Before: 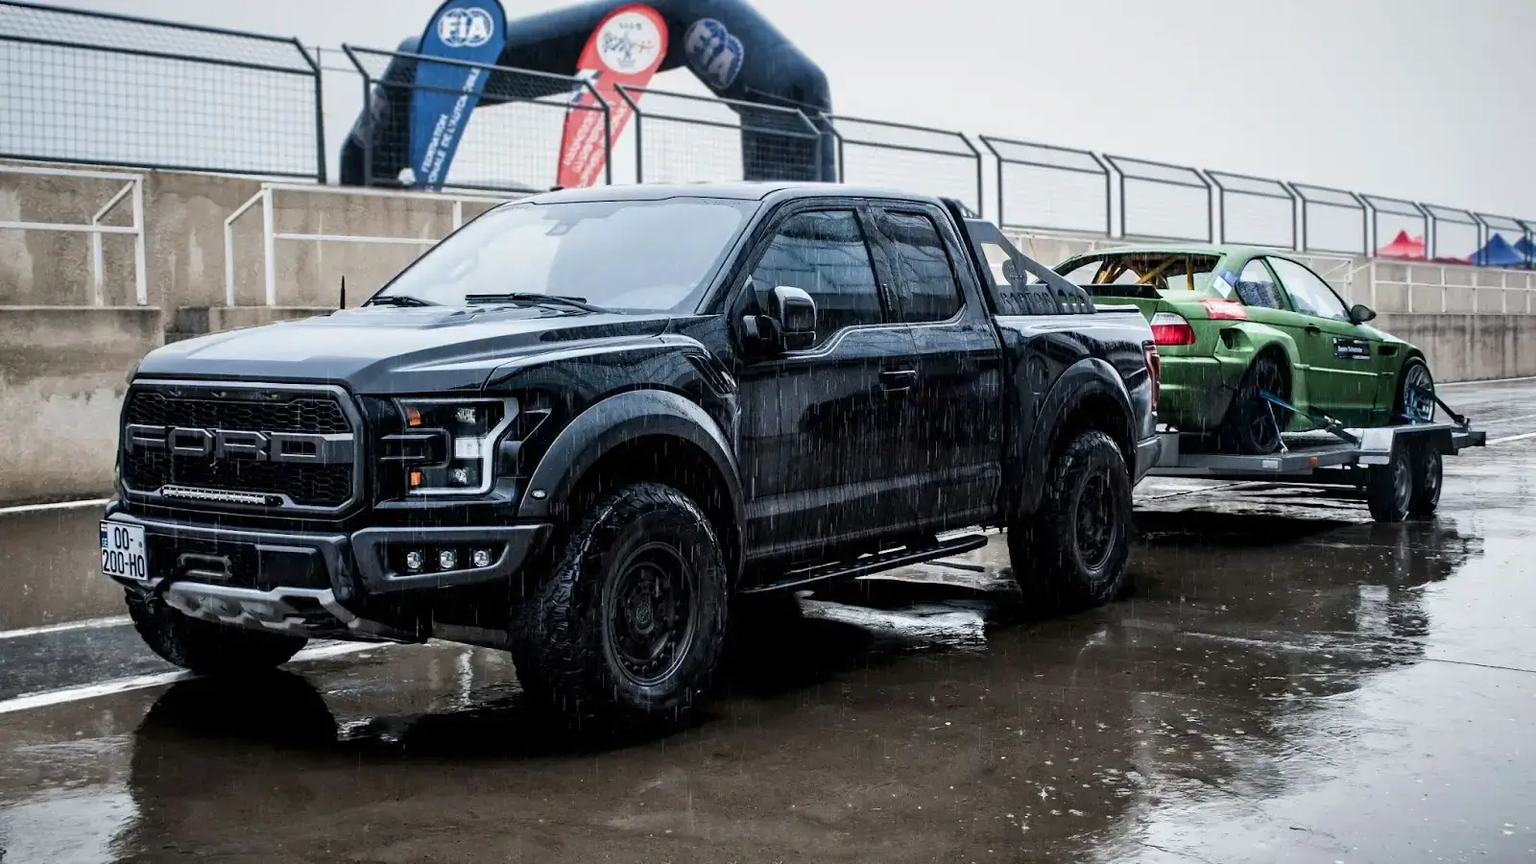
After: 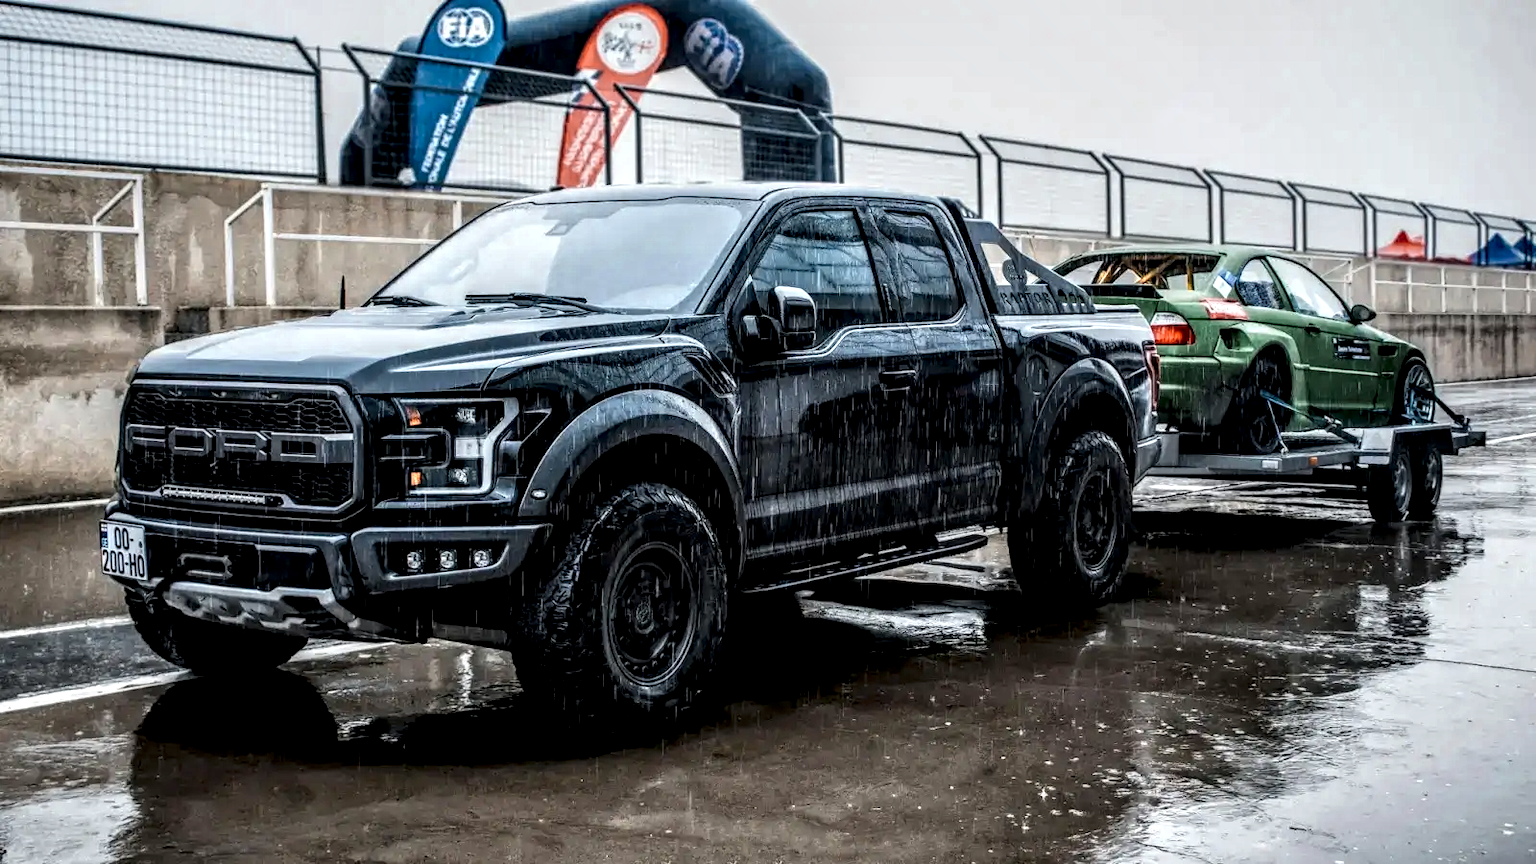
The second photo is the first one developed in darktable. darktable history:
color zones: curves: ch0 [(0.018, 0.548) (0.197, 0.654) (0.425, 0.447) (0.605, 0.658) (0.732, 0.579)]; ch1 [(0.105, 0.531) (0.224, 0.531) (0.386, 0.39) (0.618, 0.456) (0.732, 0.456) (0.956, 0.421)]; ch2 [(0.039, 0.583) (0.215, 0.465) (0.399, 0.544) (0.465, 0.548) (0.614, 0.447) (0.724, 0.43) (0.882, 0.623) (0.956, 0.632)]
contrast brightness saturation: saturation 0.13
local contrast: highlights 12%, shadows 38%, detail 183%, midtone range 0.471
